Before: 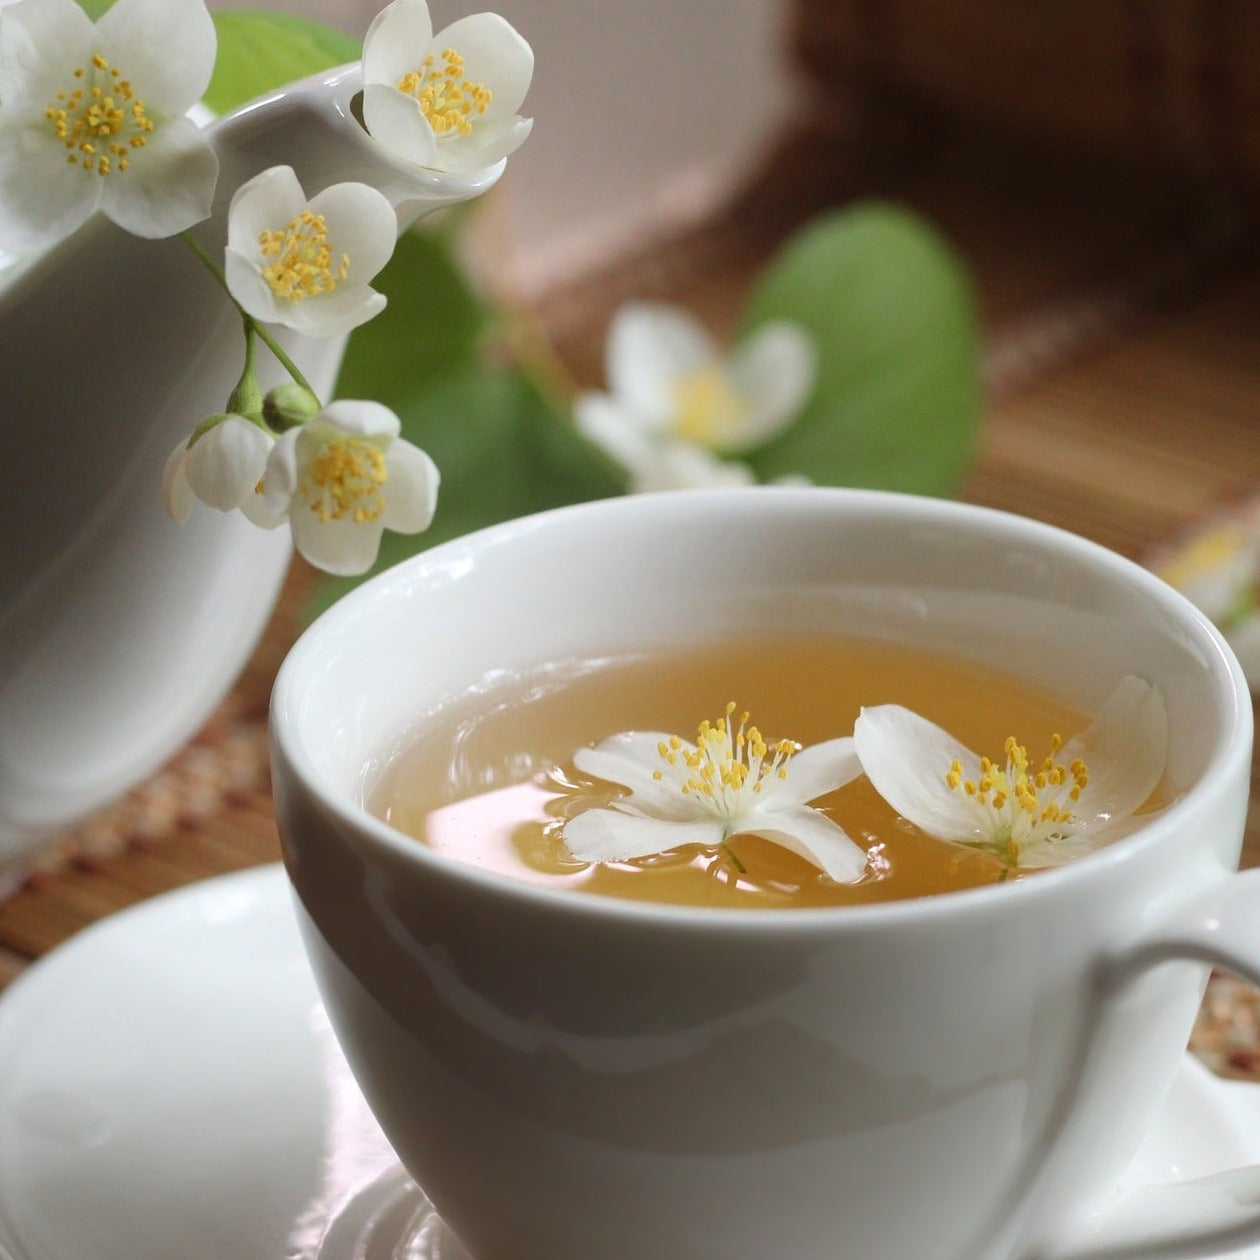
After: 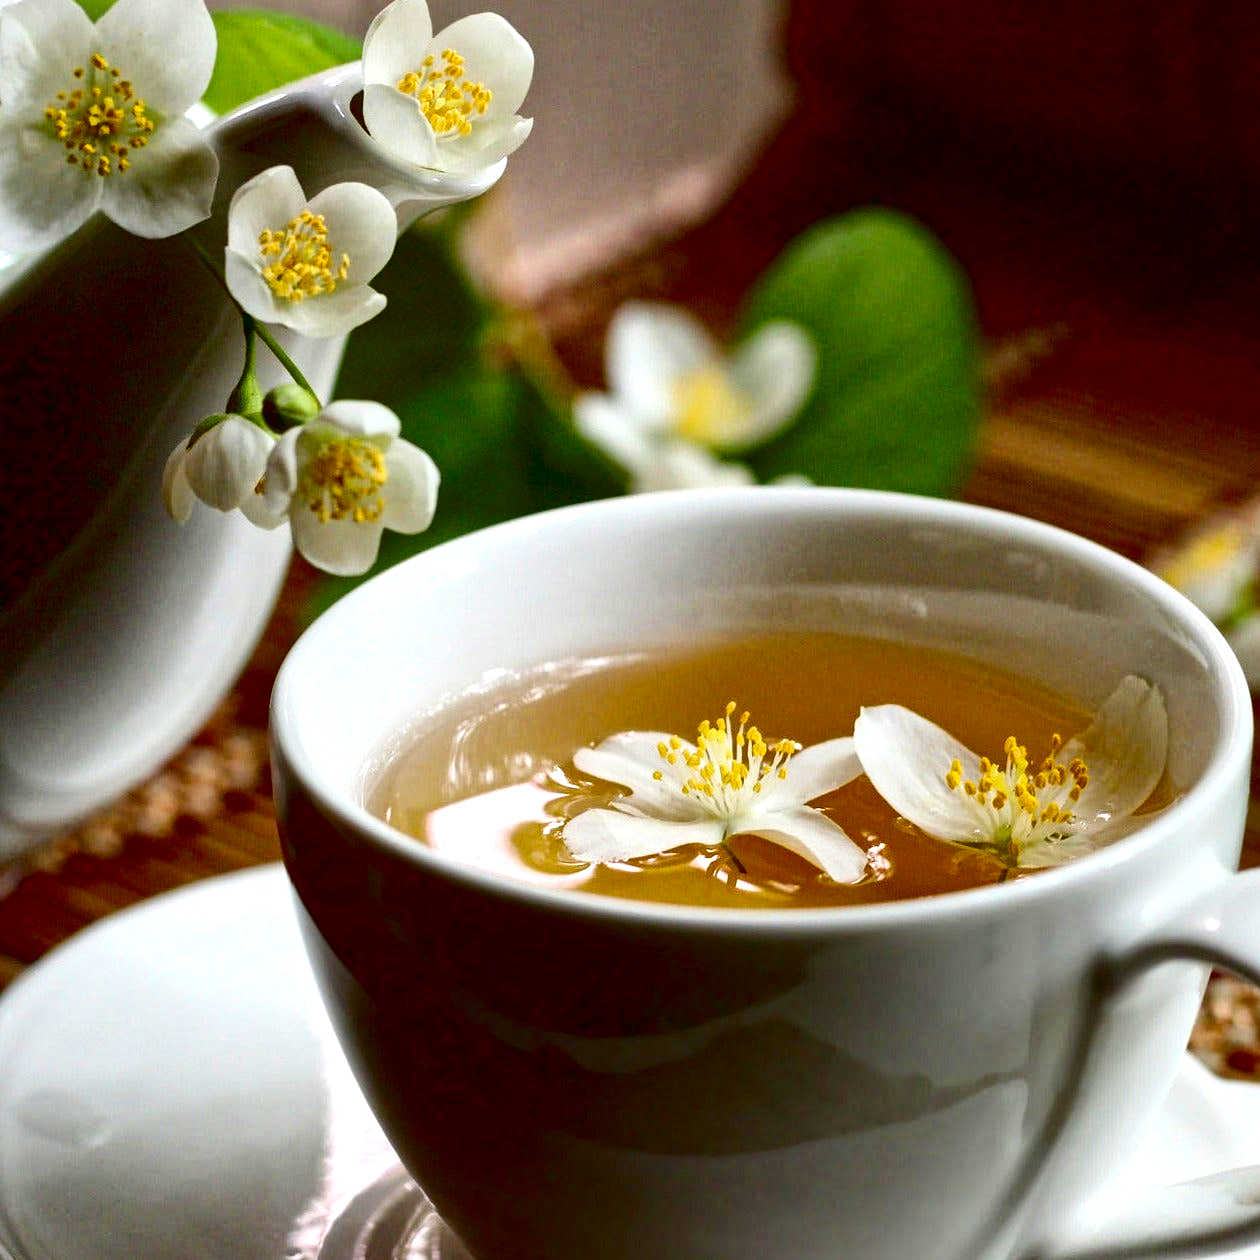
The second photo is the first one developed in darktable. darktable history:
exposure: black level correction 0.031, exposure 0.304 EV, compensate highlight preservation false
contrast brightness saturation: contrast 0.22, brightness -0.19, saturation 0.24
haze removal: adaptive false
local contrast: mode bilateral grid, contrast 20, coarseness 19, detail 163%, midtone range 0.2
